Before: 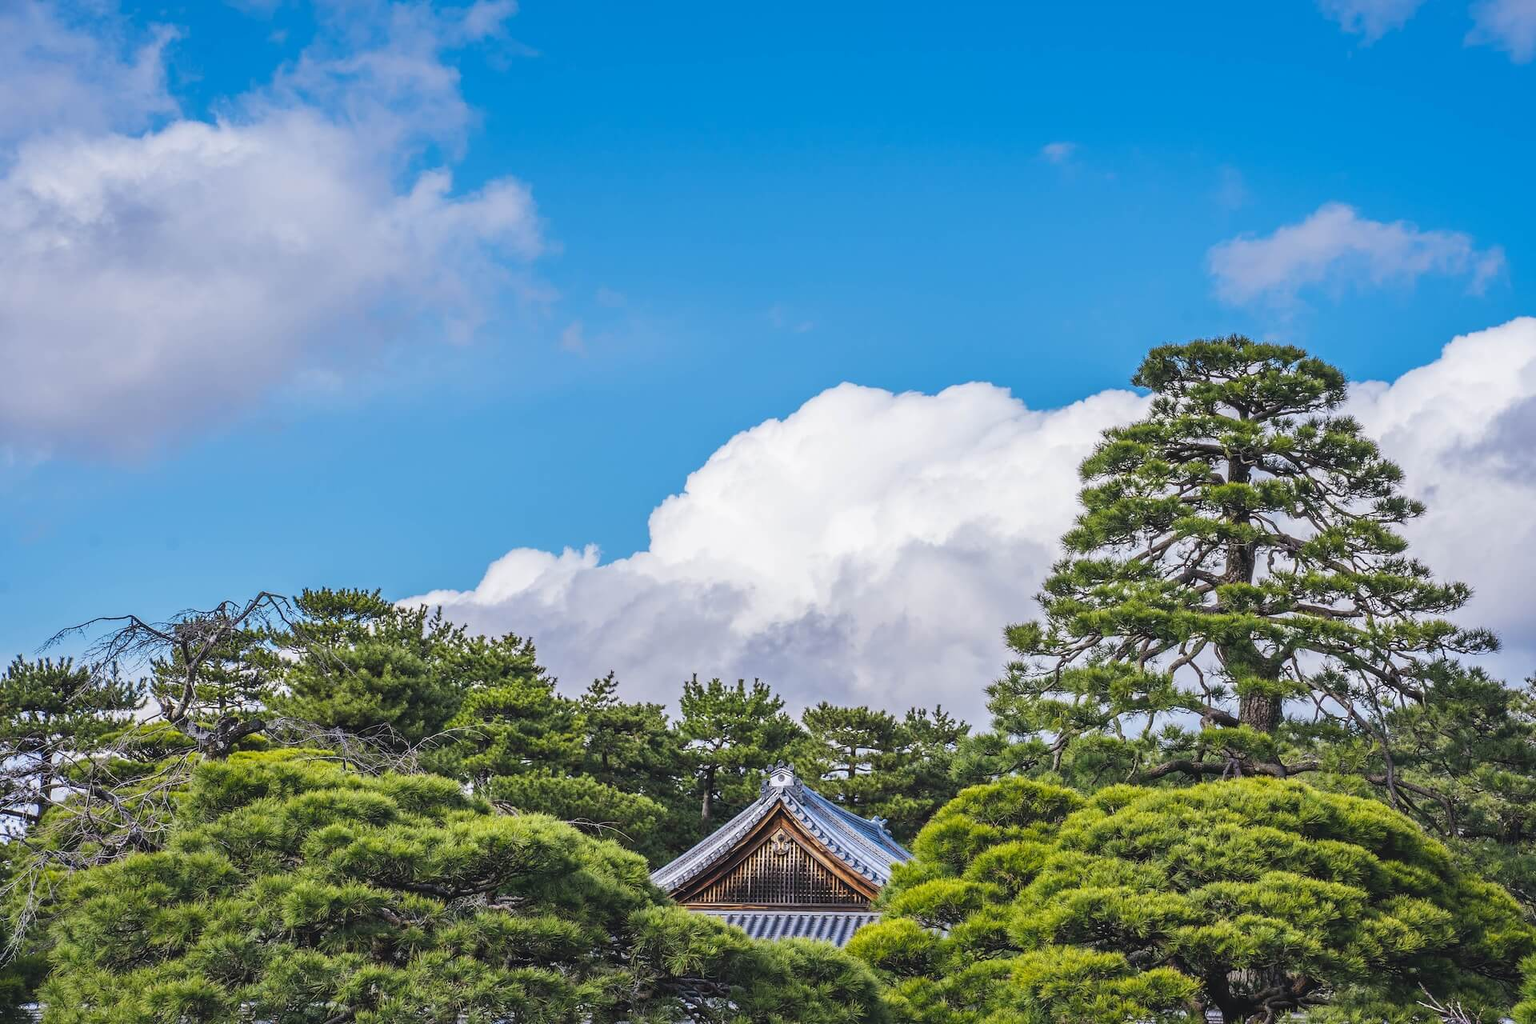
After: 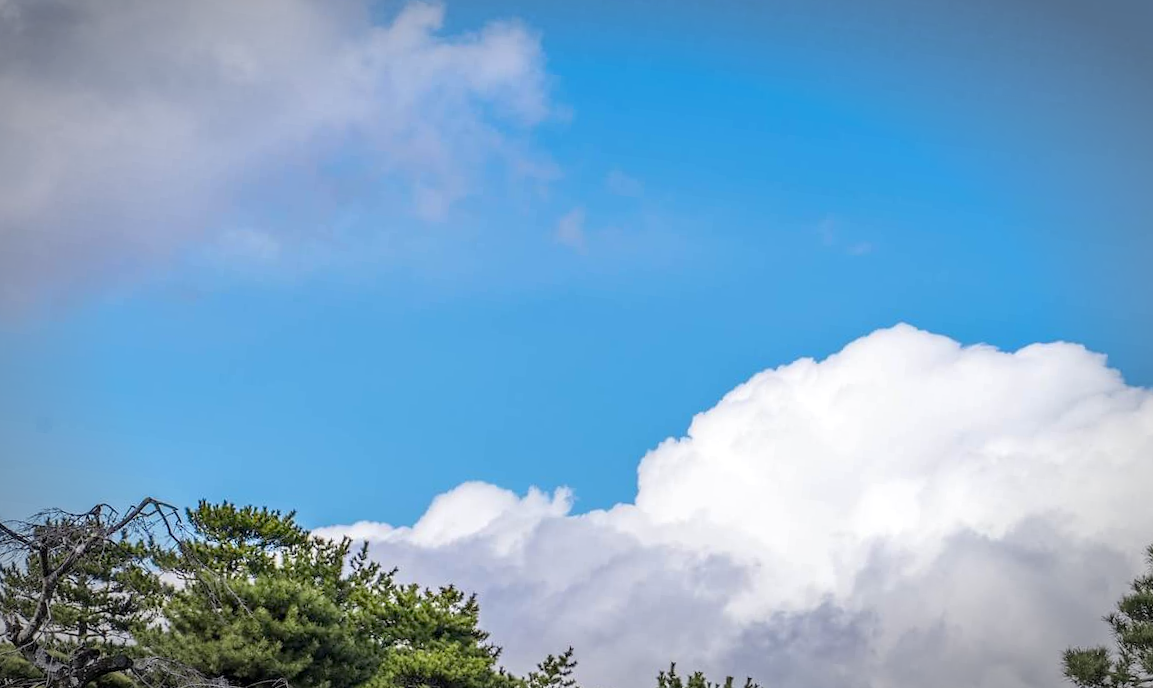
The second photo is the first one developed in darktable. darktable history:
crop and rotate: angle -6.76°, left 2.014%, top 6.86%, right 27.738%, bottom 30.205%
exposure: black level correction 0.009, exposure 0.118 EV, compensate highlight preservation false
vignetting: automatic ratio true
